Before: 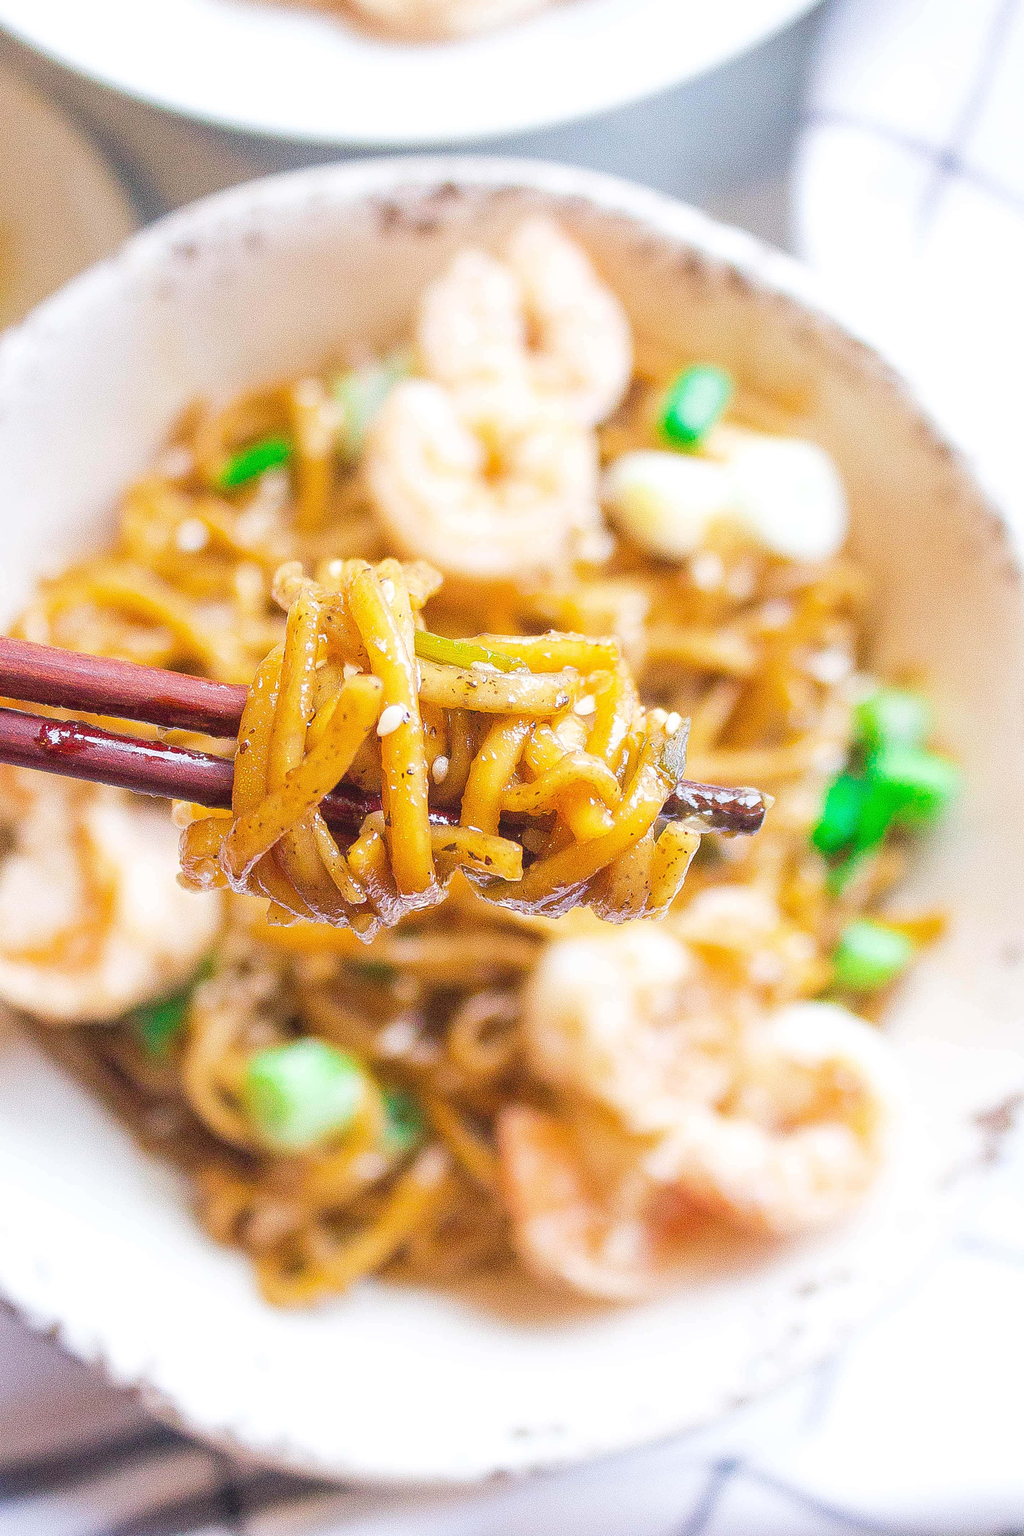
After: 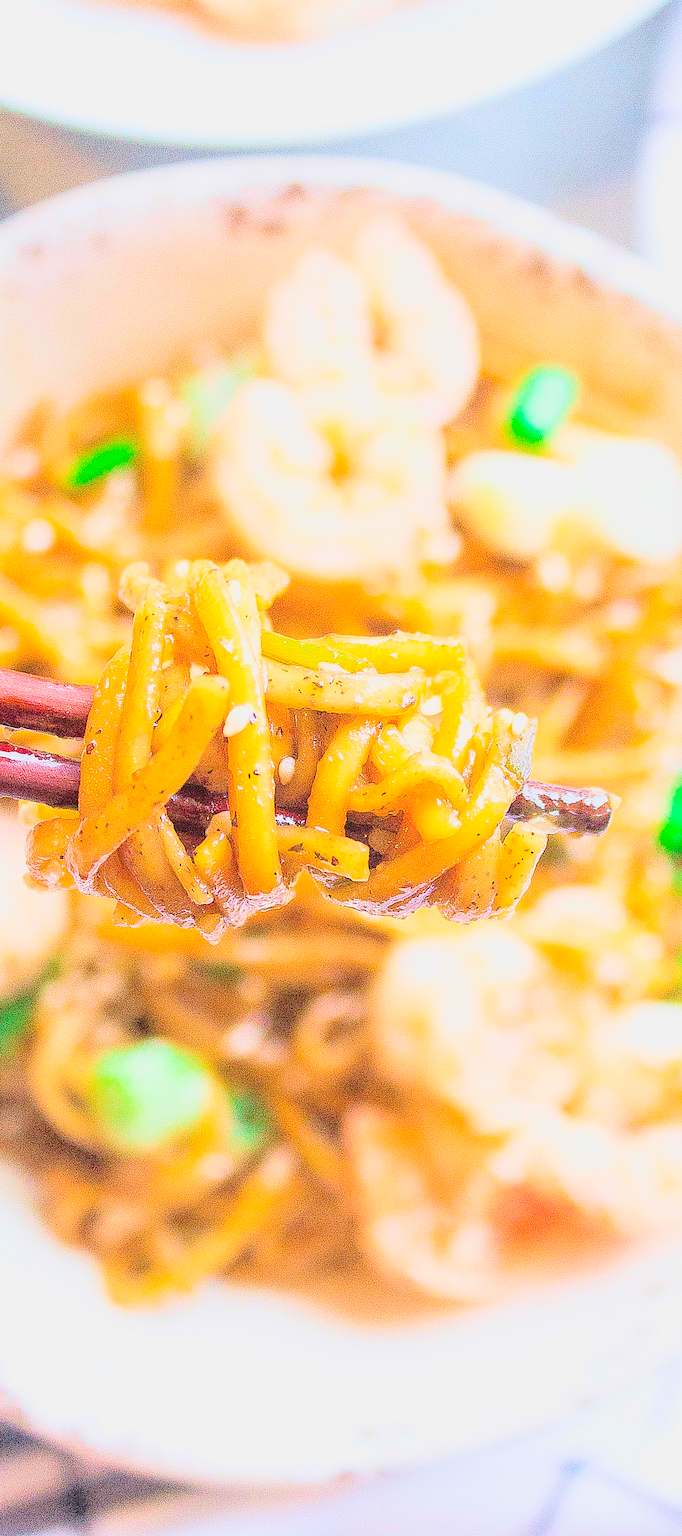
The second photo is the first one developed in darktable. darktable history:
crop and rotate: left 15.055%, right 18.278%
sharpen: on, module defaults
exposure: exposure 0.669 EV, compensate highlight preservation false
contrast brightness saturation: contrast 0.2, brightness 0.16, saturation 0.22
velvia: on, module defaults
filmic rgb: black relative exposure -7.15 EV, white relative exposure 5.36 EV, hardness 3.02, color science v6 (2022)
